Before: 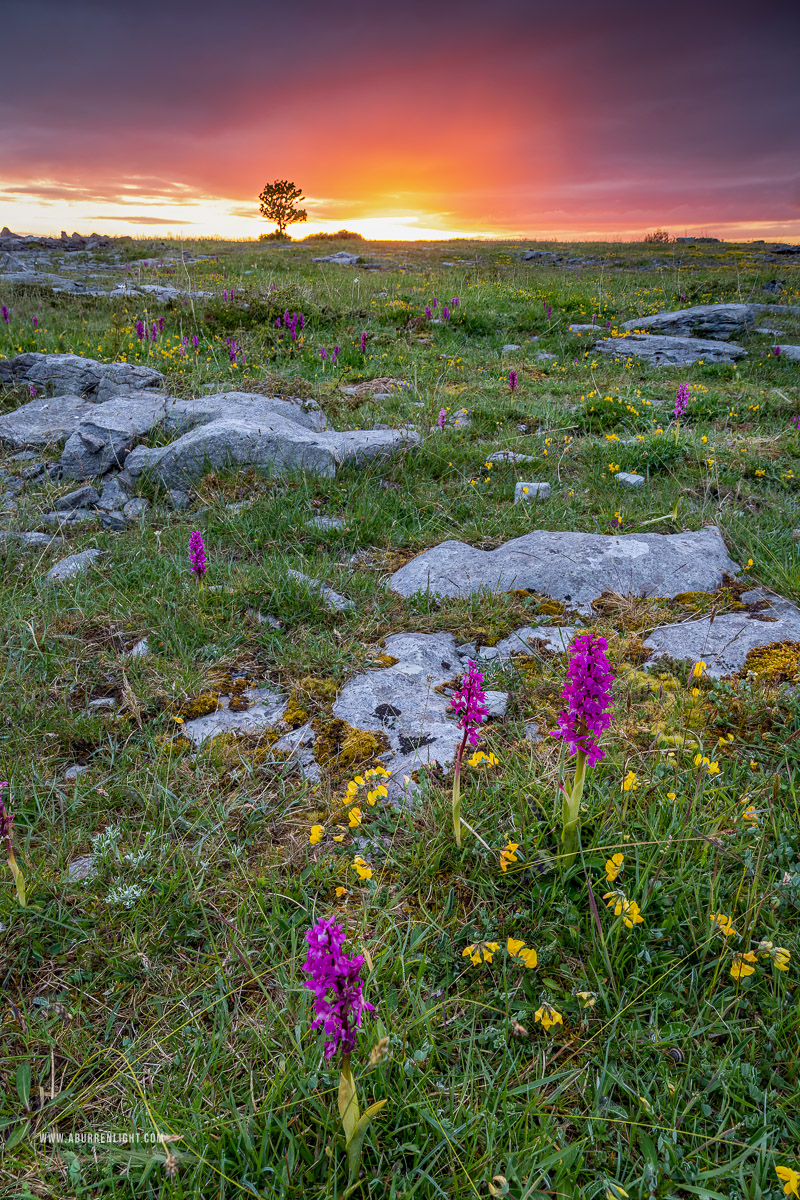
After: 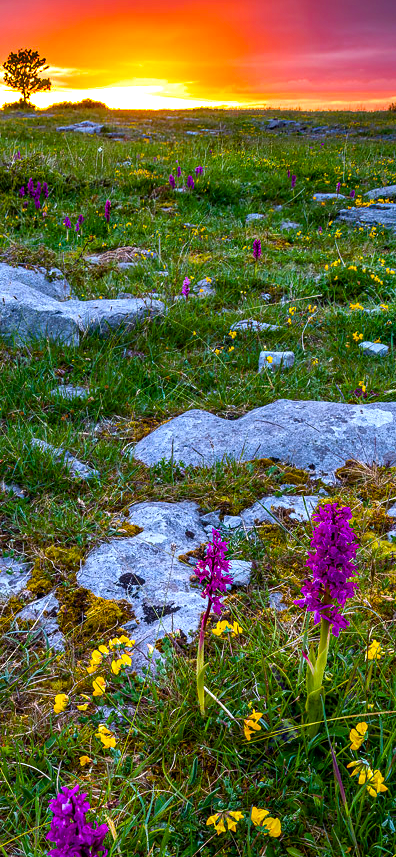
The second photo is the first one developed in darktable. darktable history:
crop: left 32.075%, top 10.976%, right 18.355%, bottom 17.596%
white balance: red 0.98, blue 1.034
color balance rgb: linear chroma grading › global chroma 9%, perceptual saturation grading › global saturation 36%, perceptual saturation grading › shadows 35%, perceptual brilliance grading › global brilliance 15%, perceptual brilliance grading › shadows -35%, global vibrance 15%
